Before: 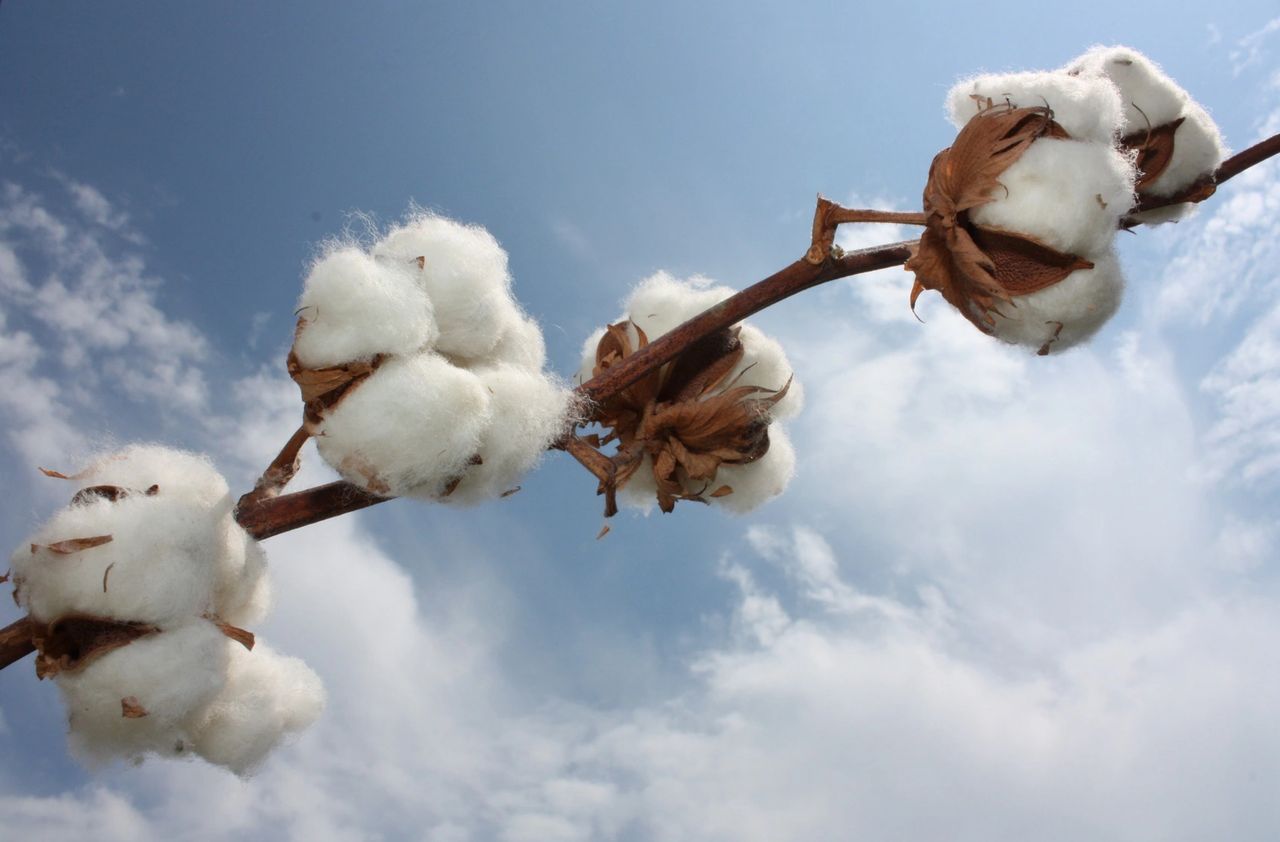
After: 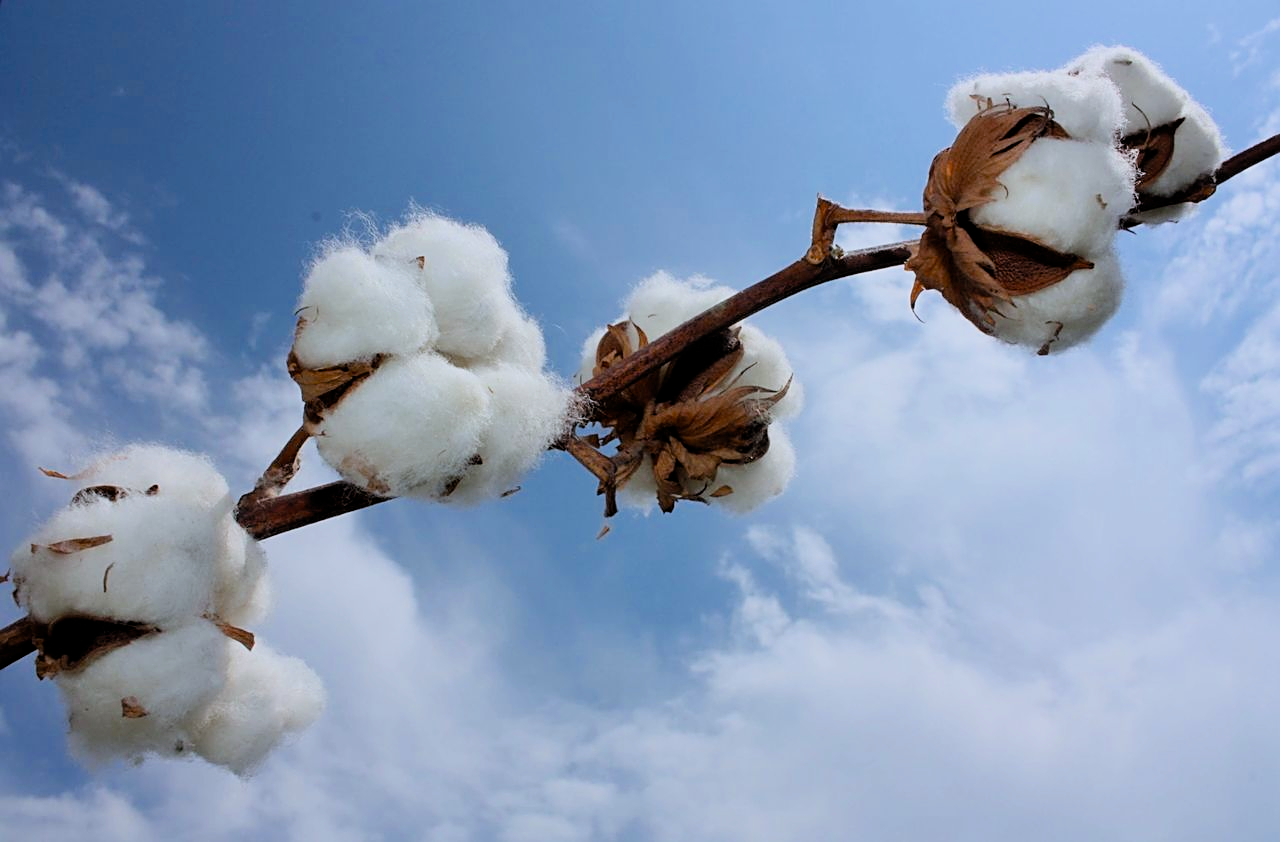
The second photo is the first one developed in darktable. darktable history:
white balance: red 0.954, blue 1.079
sharpen: on, module defaults
filmic rgb: black relative exposure -7.75 EV, white relative exposure 4.4 EV, threshold 3 EV, target black luminance 0%, hardness 3.76, latitude 50.51%, contrast 1.074, highlights saturation mix 10%, shadows ↔ highlights balance -0.22%, color science v4 (2020), enable highlight reconstruction true
